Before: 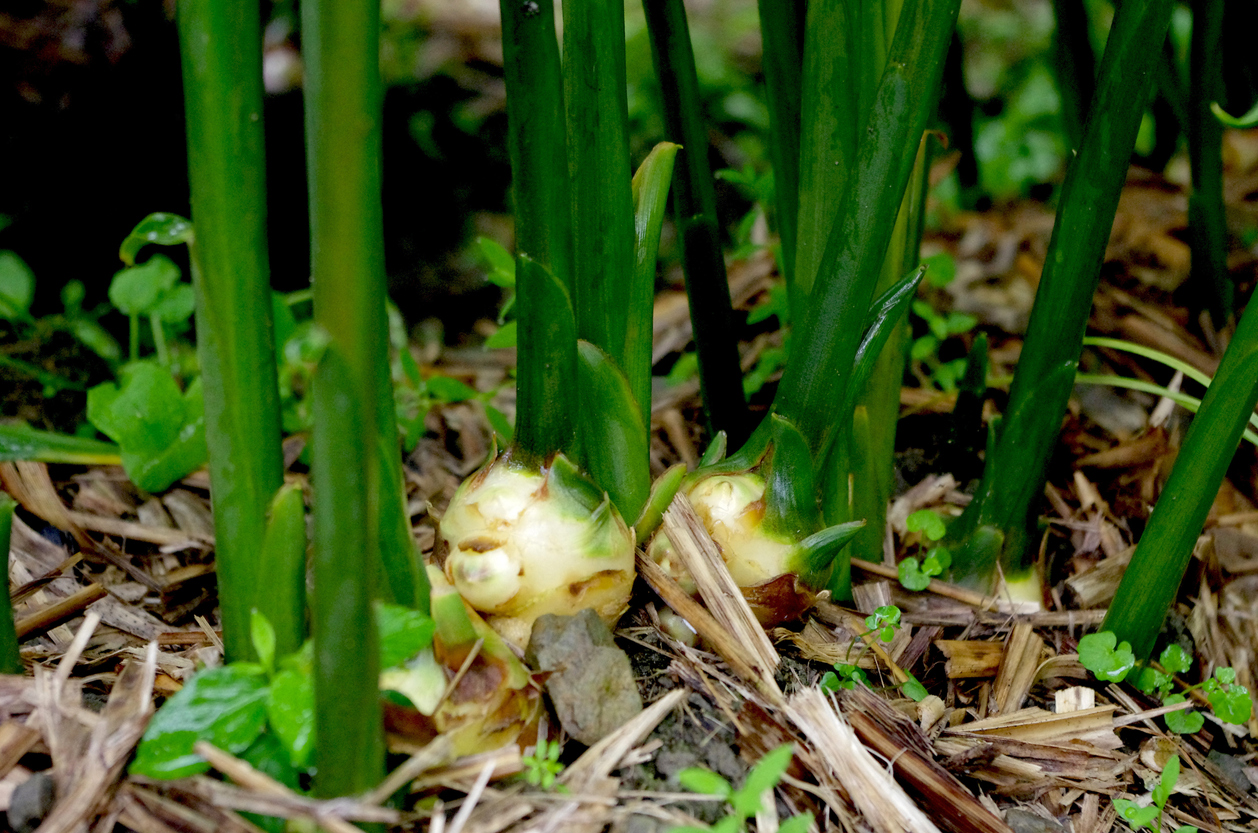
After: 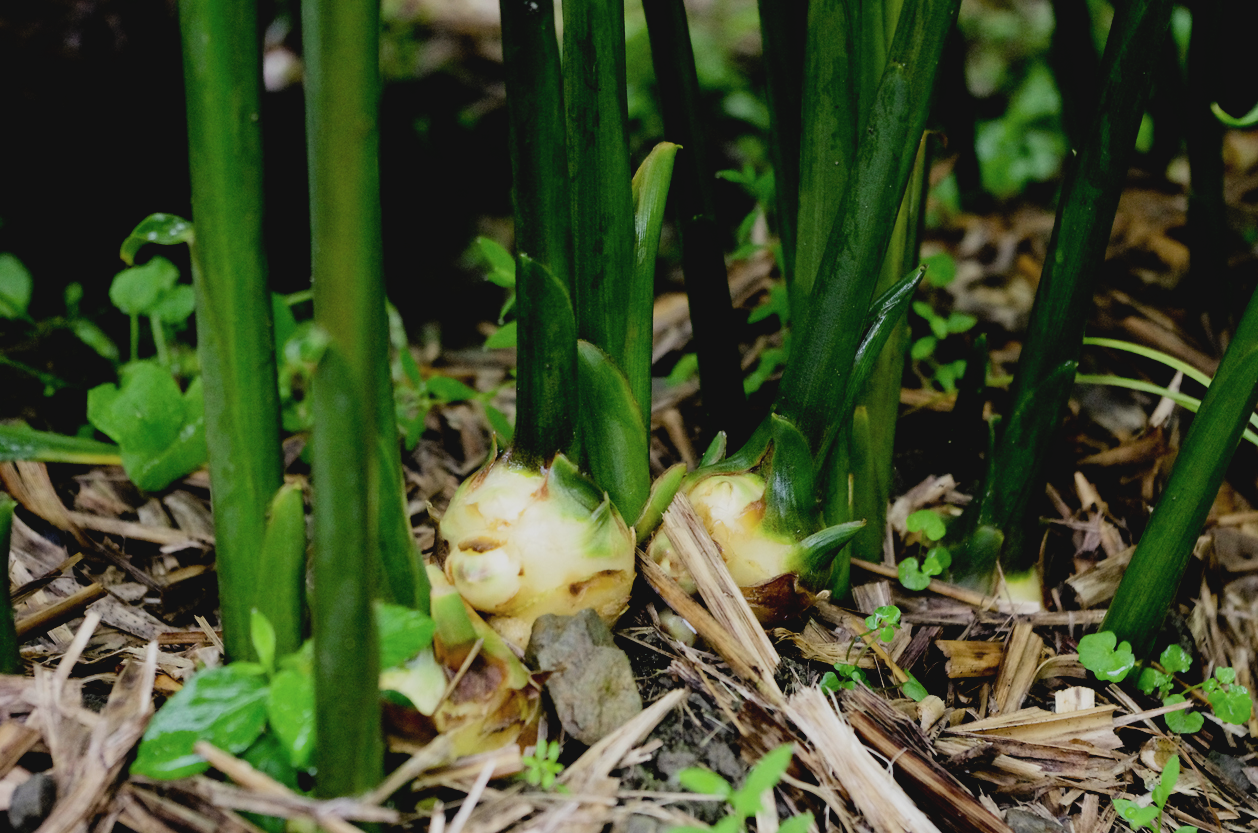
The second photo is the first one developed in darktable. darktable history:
contrast brightness saturation: contrast -0.096, saturation -0.083
filmic rgb: black relative exposure -4.97 EV, white relative exposure 3.96 EV, threshold 5.96 EV, hardness 2.88, contrast 1.389, enable highlight reconstruction true
